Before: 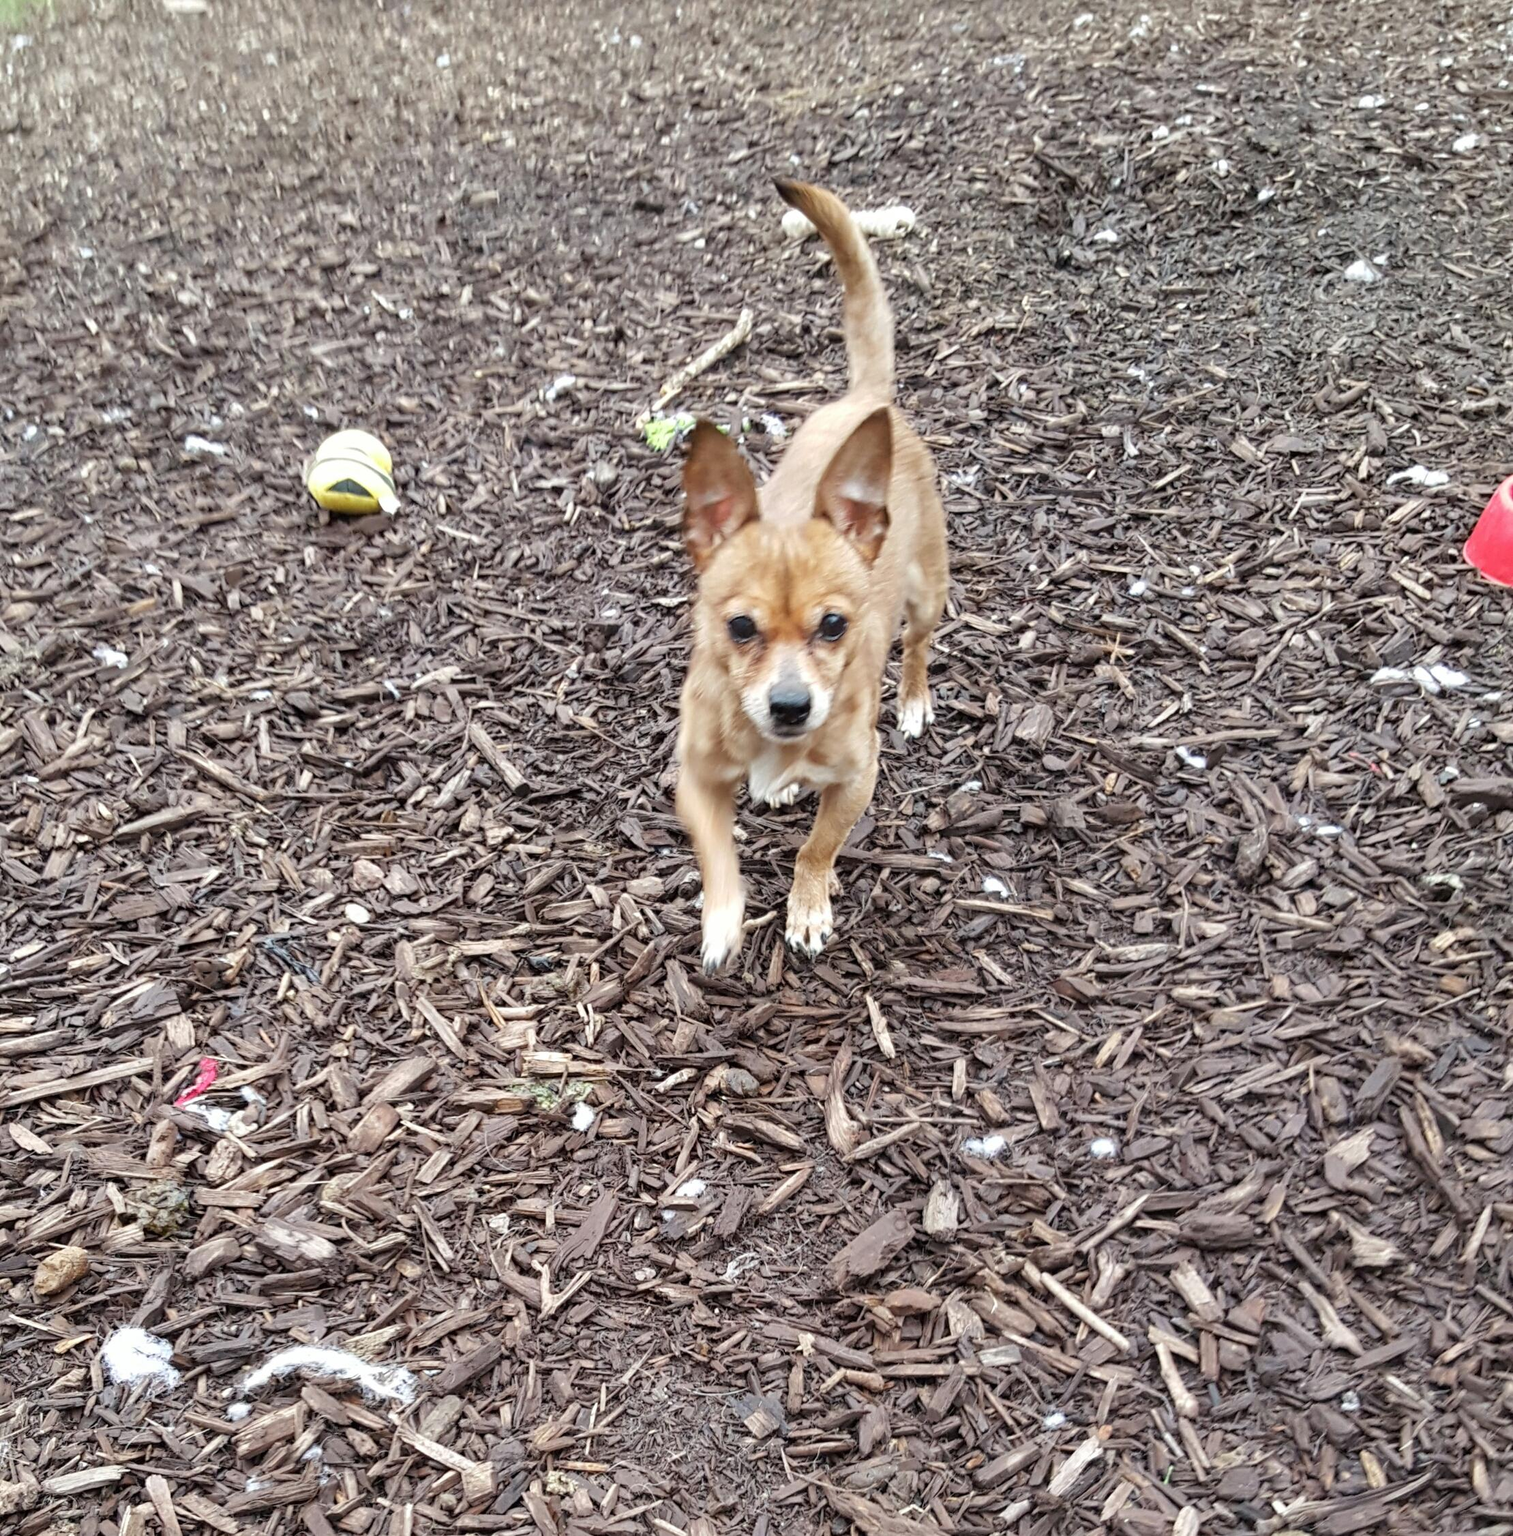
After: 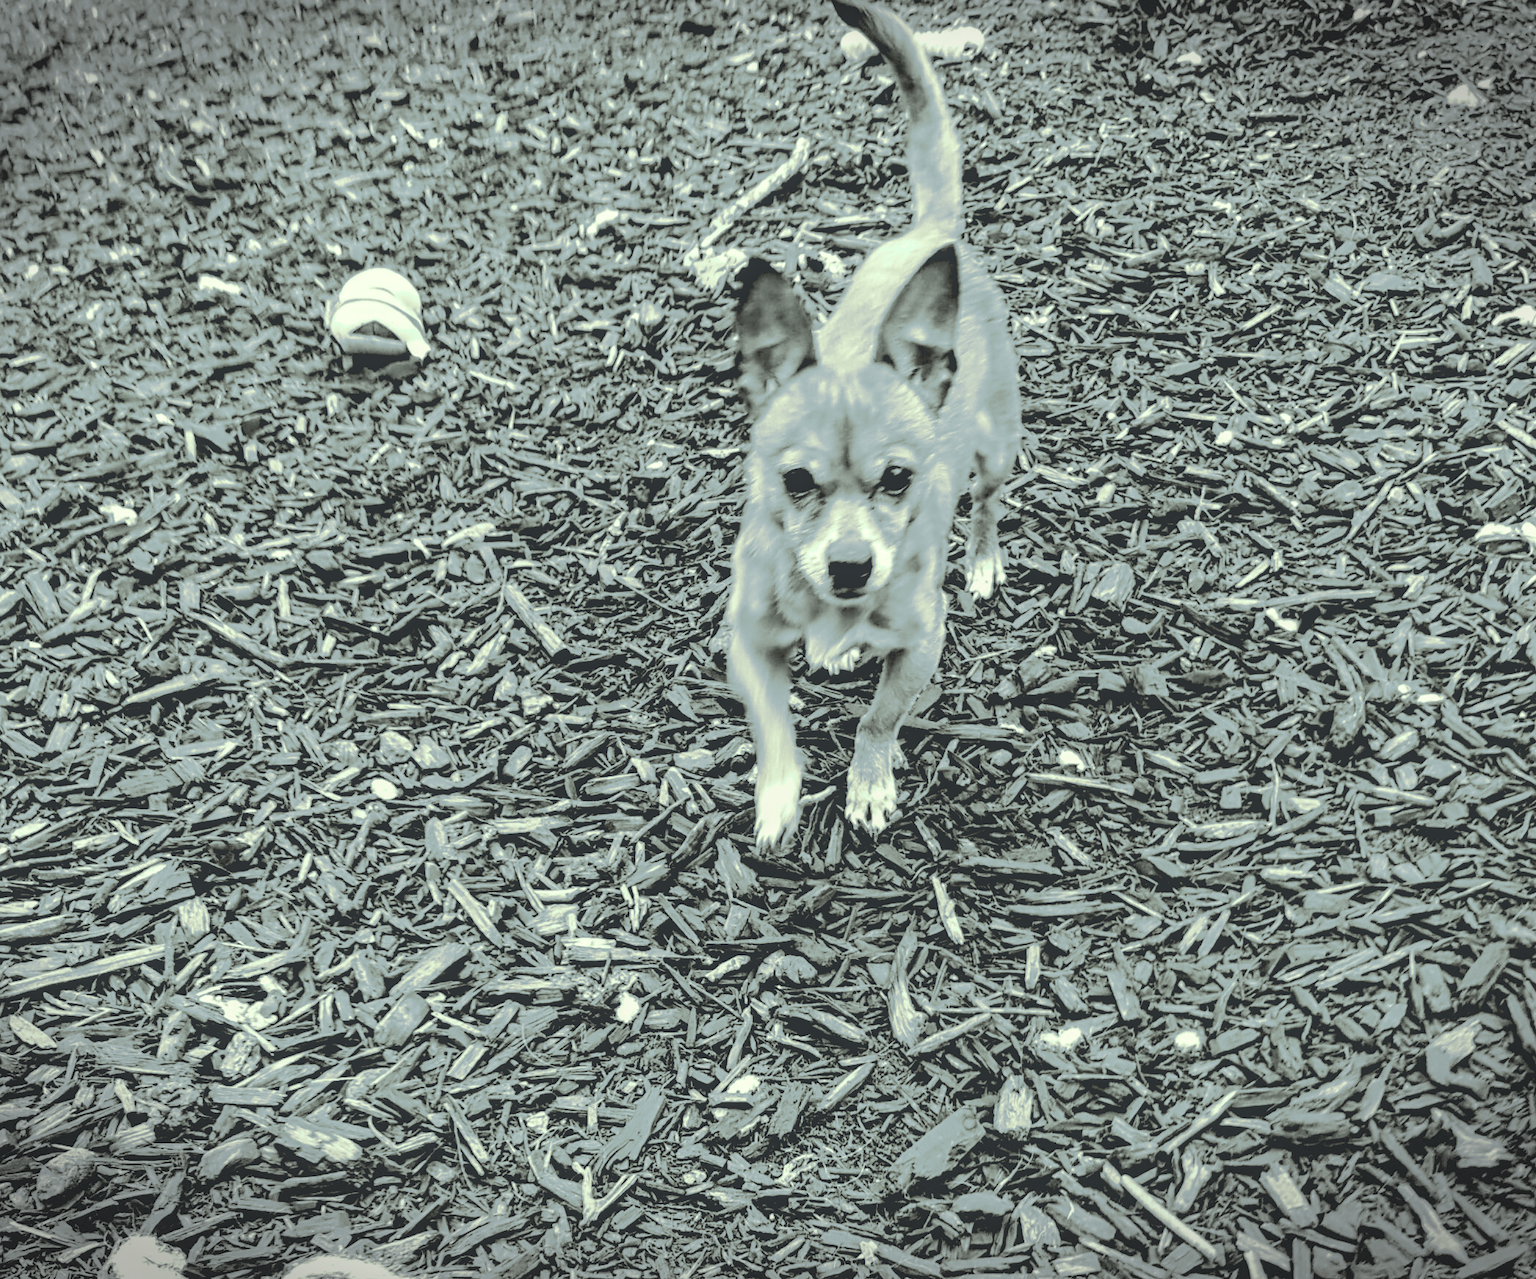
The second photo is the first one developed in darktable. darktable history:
color calibration: output gray [0.21, 0.42, 0.37, 0], x 0.37, y 0.377, temperature 4294.29 K
color balance rgb: highlights gain › chroma 8.053%, highlights gain › hue 81.39°, shadows fall-off 102.781%, perceptual saturation grading › global saturation 20%, perceptual saturation grading › highlights -24.872%, perceptual saturation grading › shadows 26.134%, mask middle-gray fulcrum 23.037%, global vibrance 0.909%, saturation formula JzAzBz (2021)
crop and rotate: angle 0.069°, top 11.76%, right 5.571%, bottom 10.783%
base curve: curves: ch0 [(0.065, 0.026) (0.236, 0.358) (0.53, 0.546) (0.777, 0.841) (0.924, 0.992)], preserve colors none
local contrast: detail 110%
vignetting: fall-off start 100.45%, width/height ratio 1.326, dithering 8-bit output
color correction: highlights a* -10.36, highlights b* -10.56
